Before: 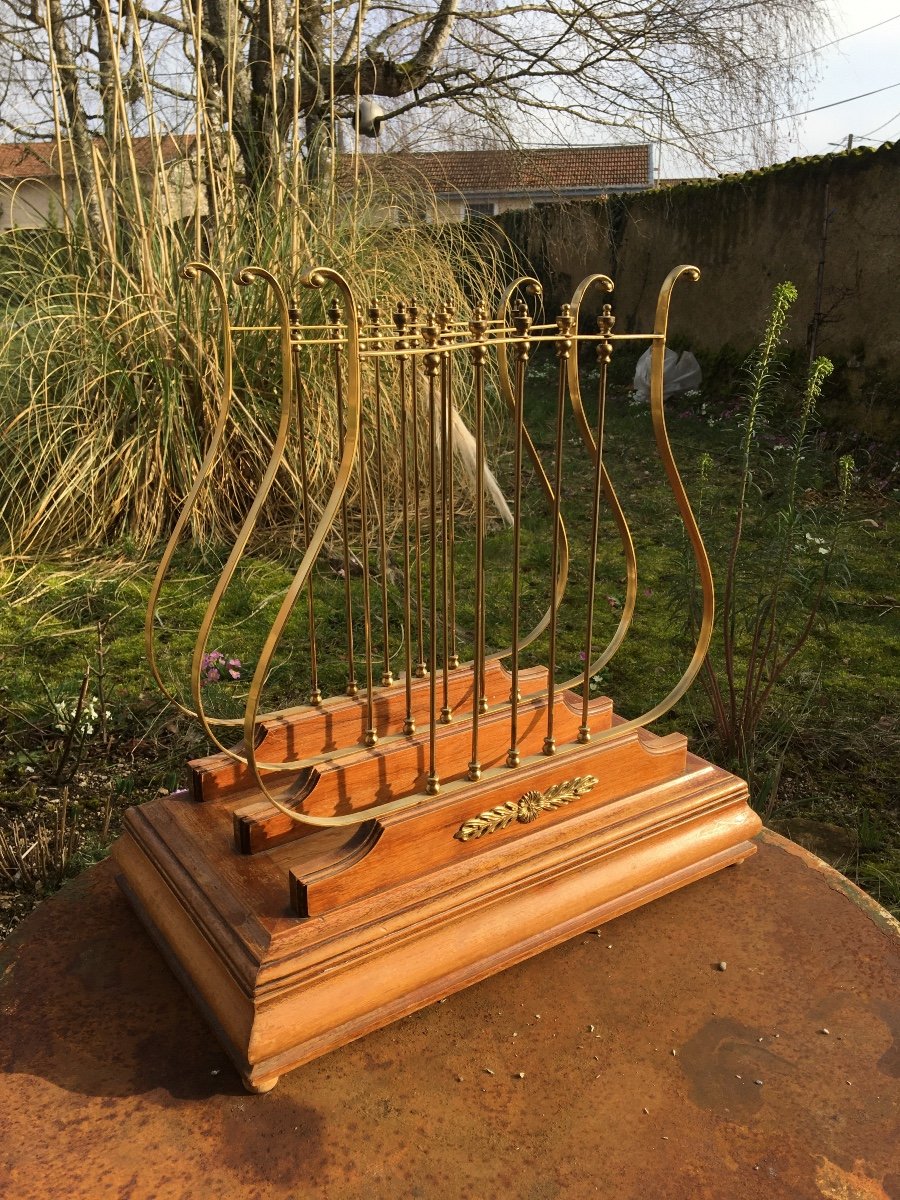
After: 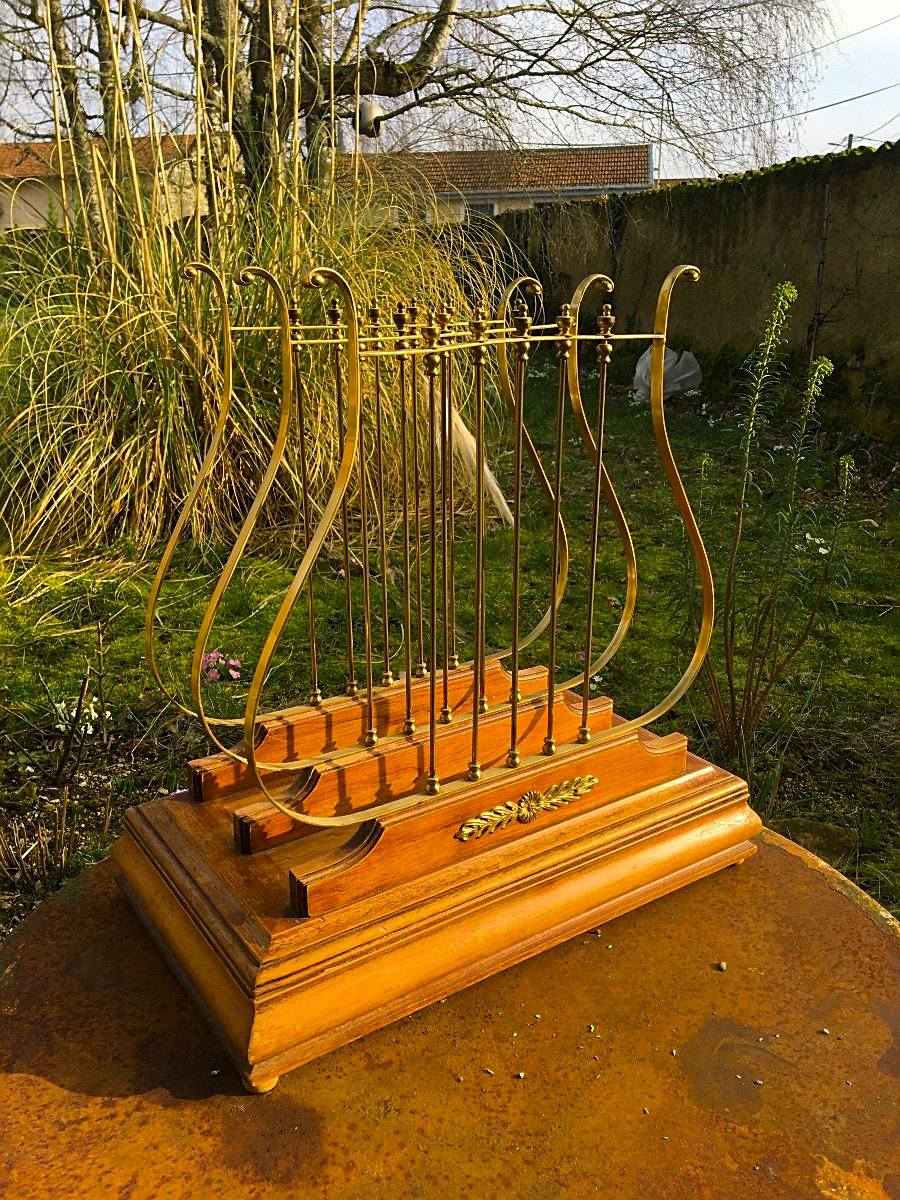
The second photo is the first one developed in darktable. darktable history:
color balance rgb: shadows lift › chroma 2.032%, shadows lift › hue 187.63°, linear chroma grading › global chroma 14.532%, perceptual saturation grading › global saturation 19.505%
sharpen: on, module defaults
